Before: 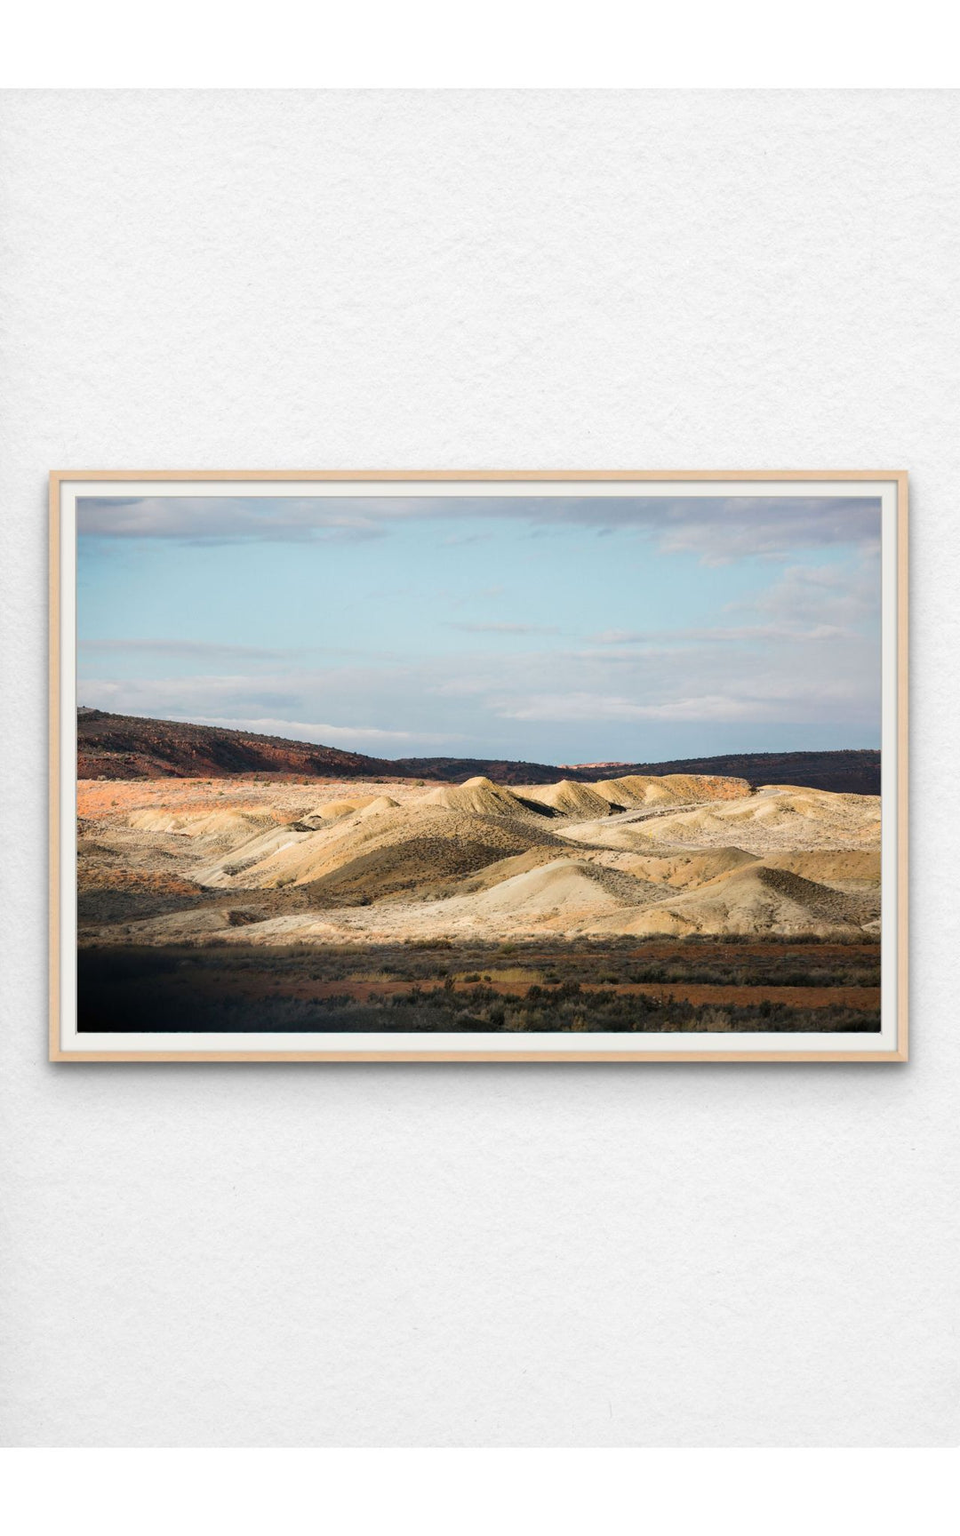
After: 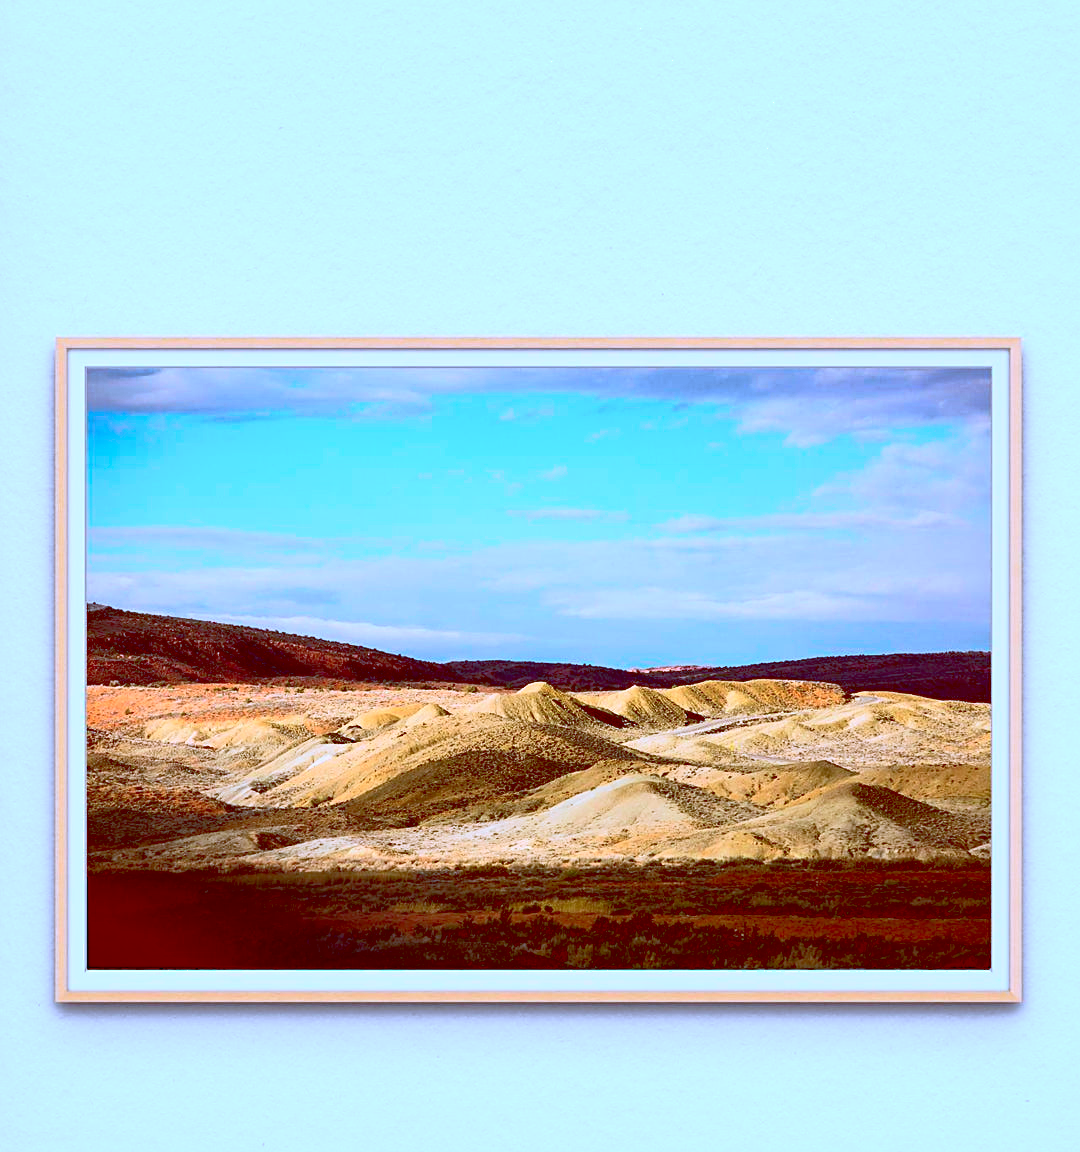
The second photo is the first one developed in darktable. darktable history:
crop: top 11.166%, bottom 22.168%
color balance: lift [1, 1.011, 0.999, 0.989], gamma [1.109, 1.045, 1.039, 0.955], gain [0.917, 0.936, 0.952, 1.064], contrast 2.32%, contrast fulcrum 19%, output saturation 101%
contrast brightness saturation: contrast 0.22, brightness -0.19, saturation 0.24
shadows and highlights: on, module defaults
sharpen: on, module defaults
rgb curve: curves: ch0 [(0, 0) (0.053, 0.068) (0.122, 0.128) (1, 1)]
white balance: red 0.948, green 1.02, blue 1.176
tone curve: curves: ch0 [(0, 0.013) (0.054, 0.018) (0.205, 0.191) (0.289, 0.292) (0.39, 0.424) (0.493, 0.551) (0.647, 0.752) (0.796, 0.887) (1, 0.998)]; ch1 [(0, 0) (0.371, 0.339) (0.477, 0.452) (0.494, 0.495) (0.501, 0.501) (0.51, 0.516) (0.54, 0.557) (0.572, 0.605) (0.66, 0.701) (0.783, 0.804) (1, 1)]; ch2 [(0, 0) (0.32, 0.281) (0.403, 0.399) (0.441, 0.428) (0.47, 0.469) (0.498, 0.496) (0.524, 0.543) (0.551, 0.579) (0.633, 0.665) (0.7, 0.711) (1, 1)], color space Lab, independent channels, preserve colors none
